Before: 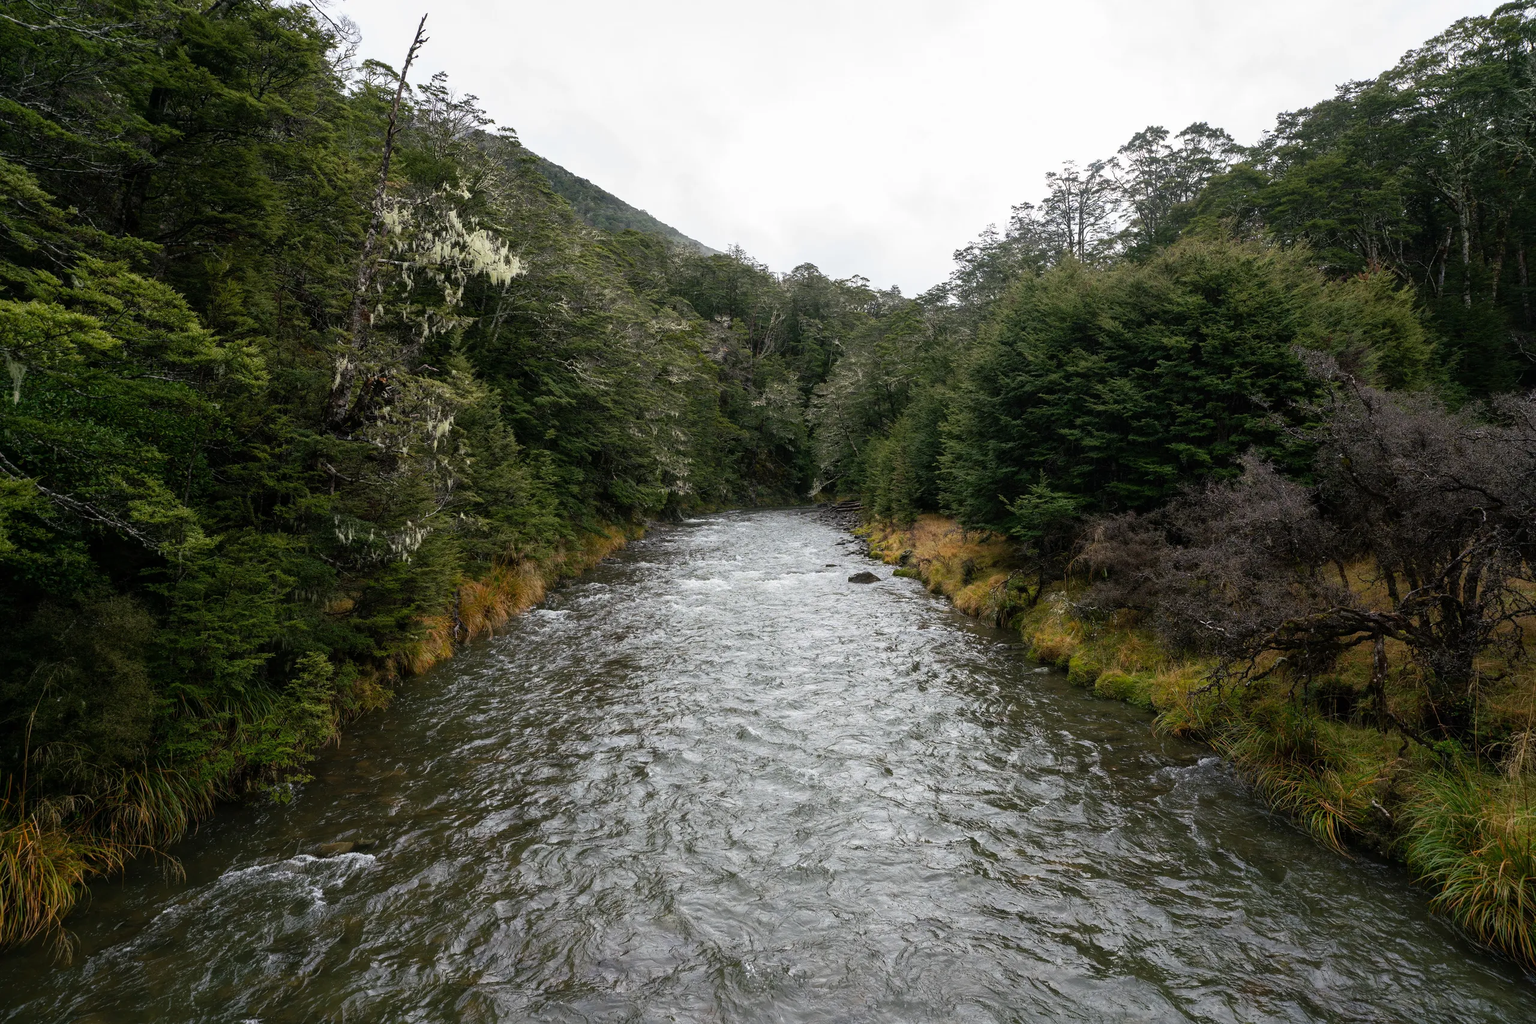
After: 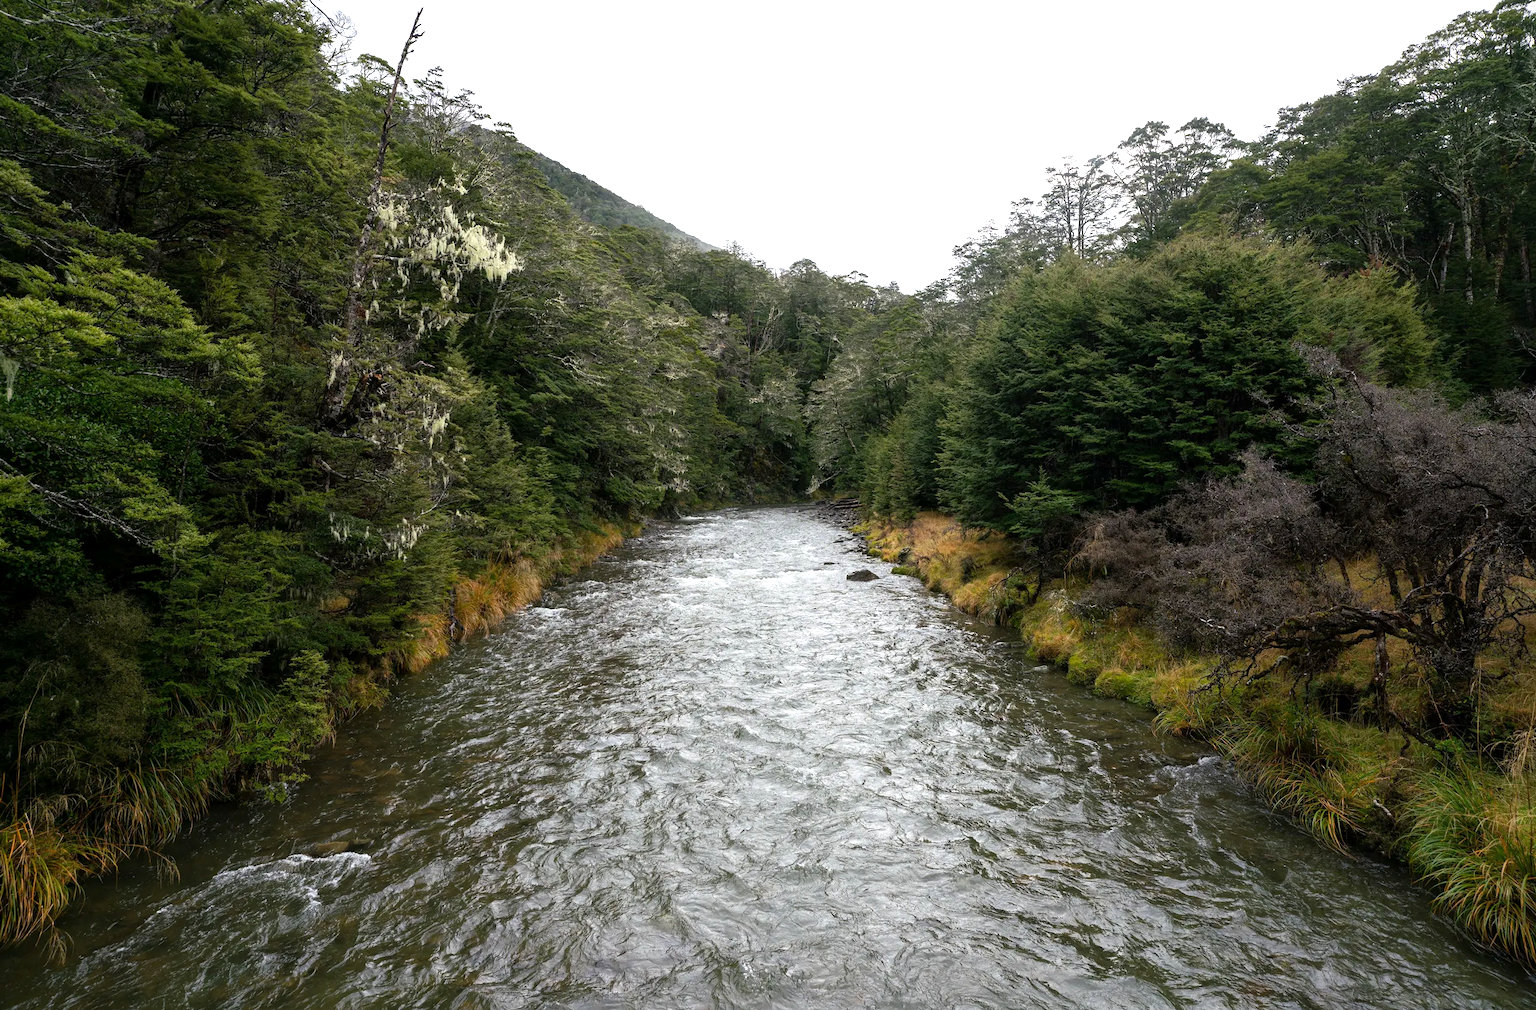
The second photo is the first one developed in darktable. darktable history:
exposure: black level correction 0.001, exposure 0.499 EV, compensate exposure bias true, compensate highlight preservation false
crop: left 0.487%, top 0.596%, right 0.13%, bottom 0.879%
